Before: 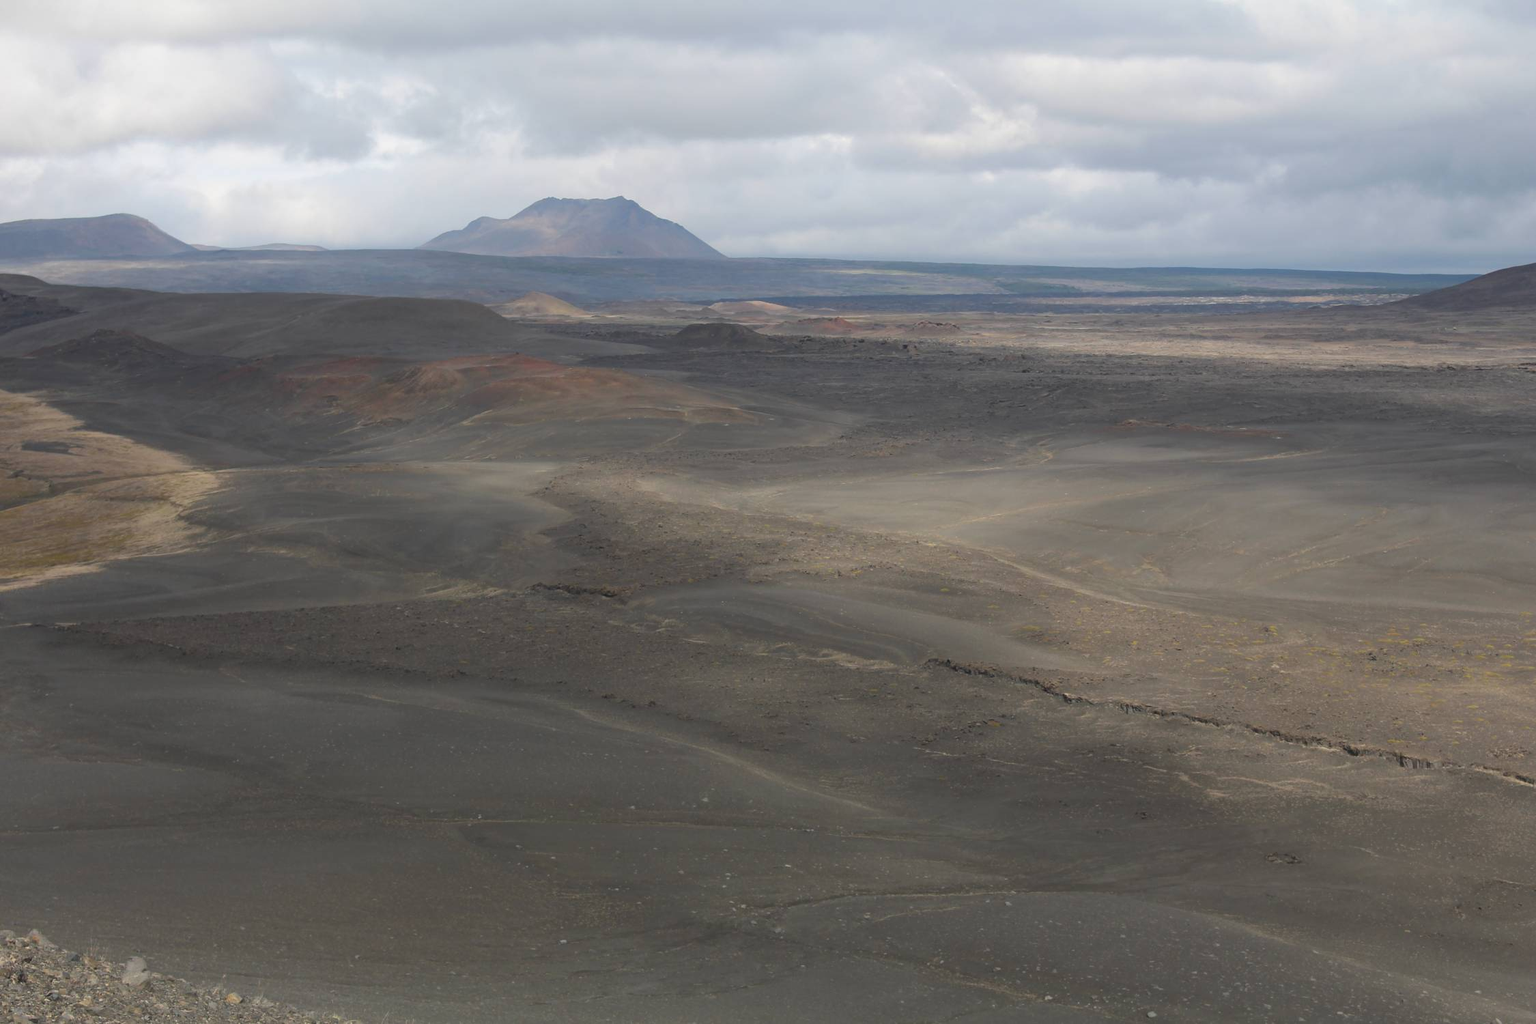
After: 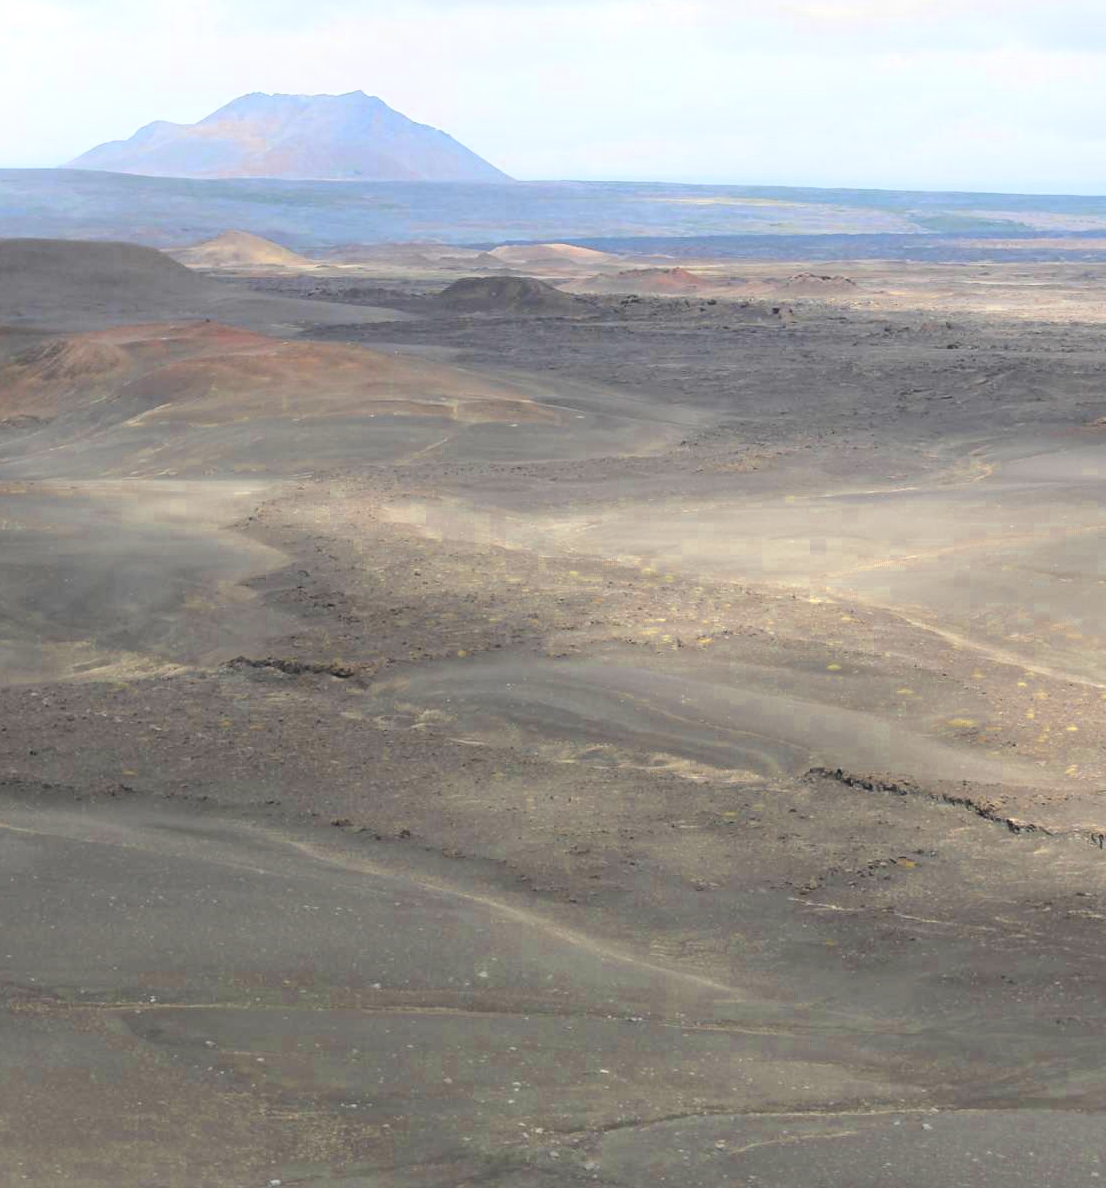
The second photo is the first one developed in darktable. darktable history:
crop and rotate: angle 0.014°, left 24.472%, top 13.174%, right 26.337%, bottom 7.553%
color zones: curves: ch0 [(0, 0.485) (0.178, 0.476) (0.261, 0.623) (0.411, 0.403) (0.708, 0.603) (0.934, 0.412)]; ch1 [(0.003, 0.485) (0.149, 0.496) (0.229, 0.584) (0.326, 0.551) (0.484, 0.262) (0.757, 0.643)]
exposure: exposure 0.2 EV, compensate exposure bias true, compensate highlight preservation false
base curve: curves: ch0 [(0, 0) (0.028, 0.03) (0.121, 0.232) (0.46, 0.748) (0.859, 0.968) (1, 1)]
